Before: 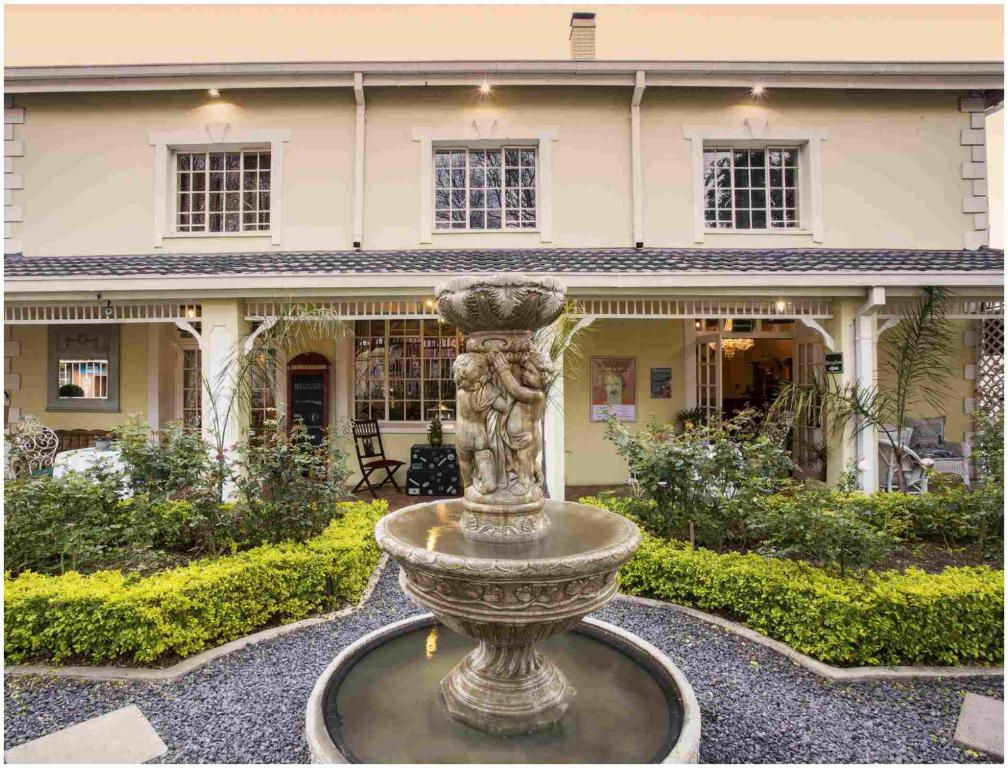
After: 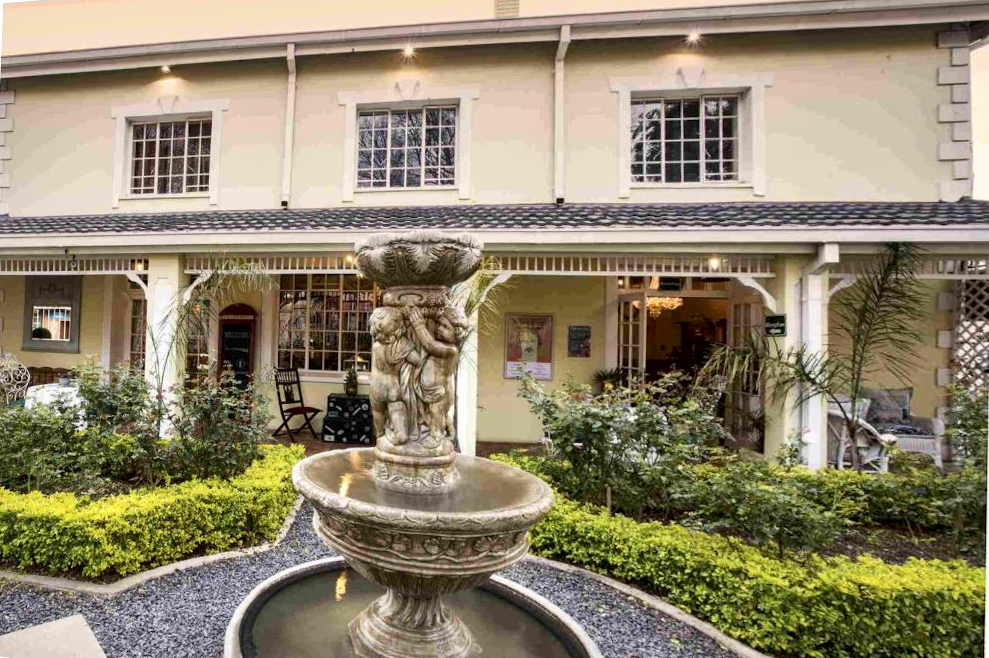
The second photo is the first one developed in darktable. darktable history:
local contrast: mode bilateral grid, contrast 50, coarseness 50, detail 150%, midtone range 0.2
rotate and perspective: rotation 1.69°, lens shift (vertical) -0.023, lens shift (horizontal) -0.291, crop left 0.025, crop right 0.988, crop top 0.092, crop bottom 0.842
